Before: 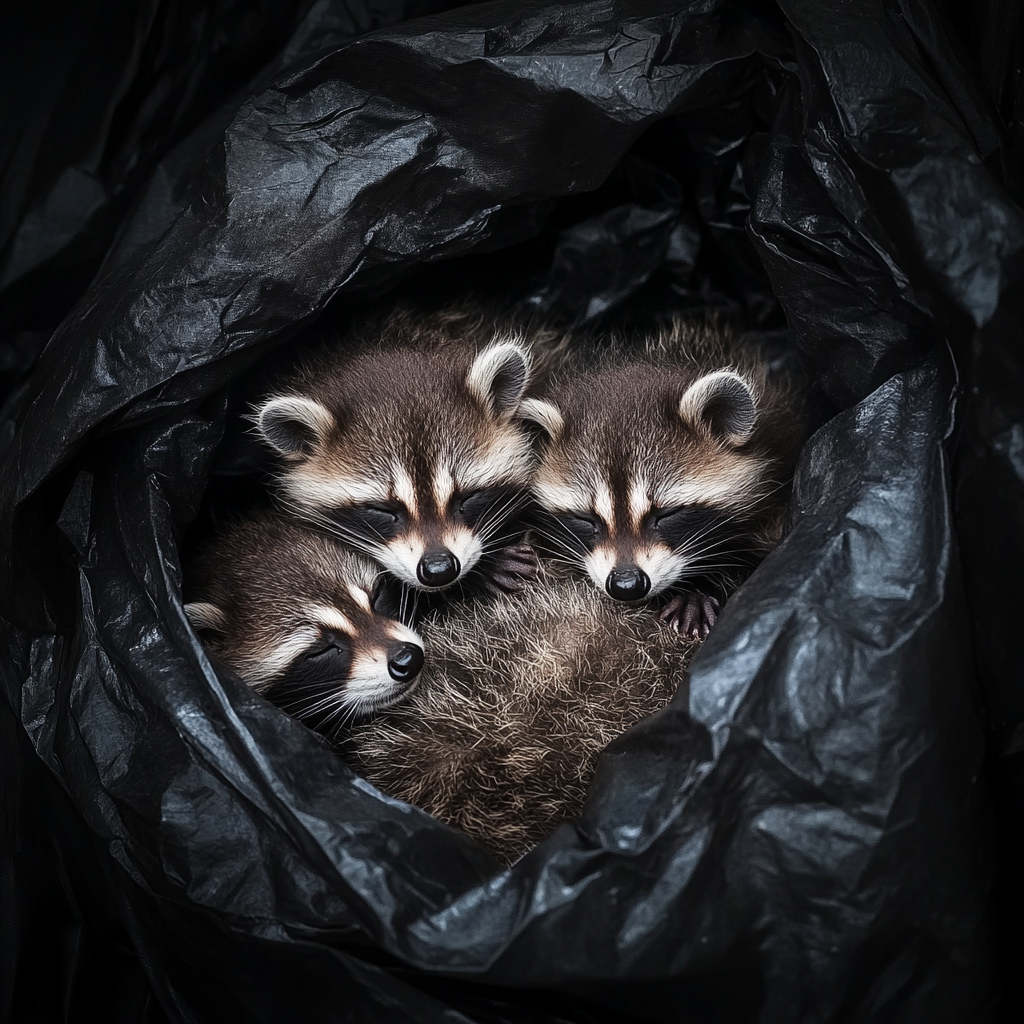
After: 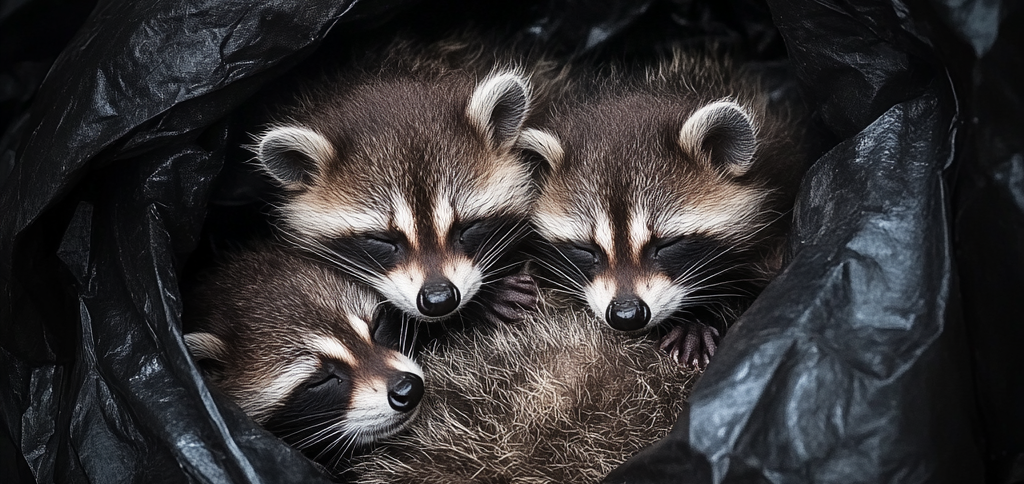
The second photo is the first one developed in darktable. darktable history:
crop and rotate: top 26.424%, bottom 26.292%
